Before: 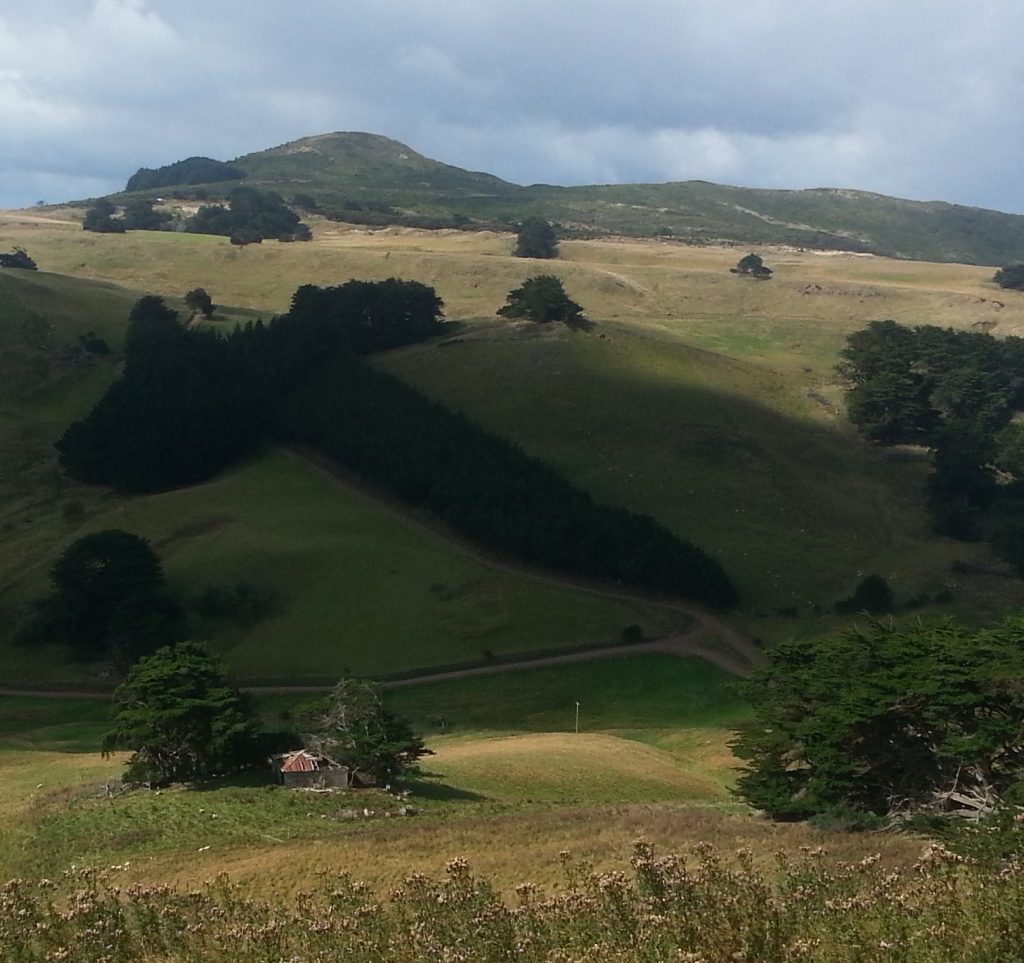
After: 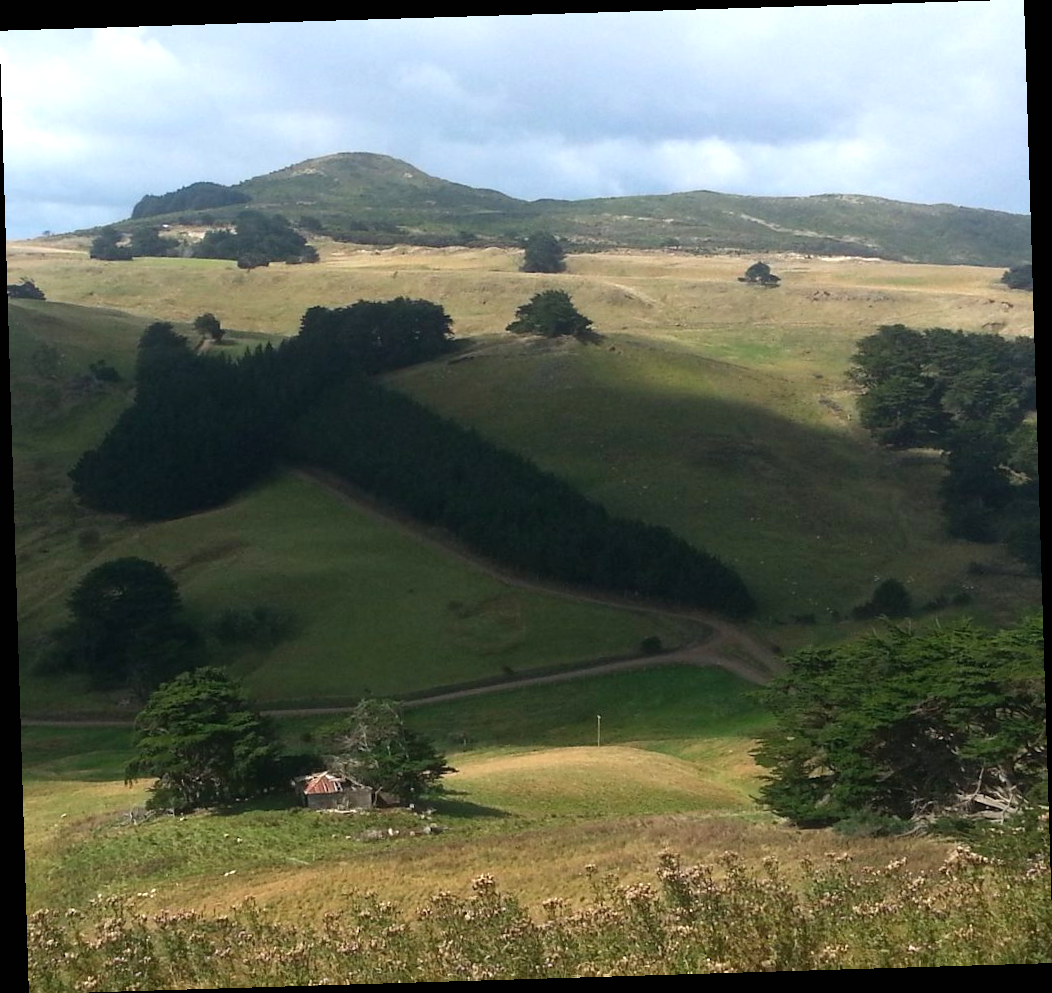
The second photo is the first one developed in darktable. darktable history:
rotate and perspective: rotation -1.75°, automatic cropping off
exposure: black level correction 0, exposure 0.68 EV, compensate exposure bias true, compensate highlight preservation false
